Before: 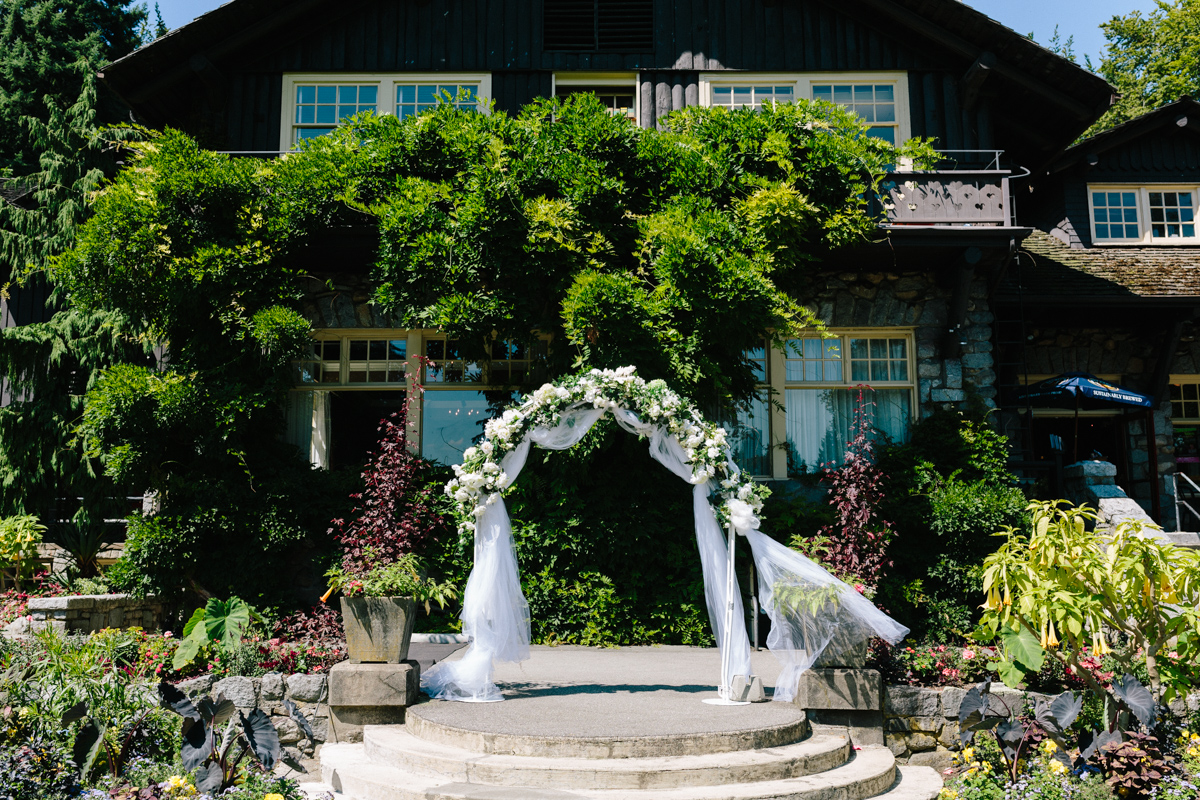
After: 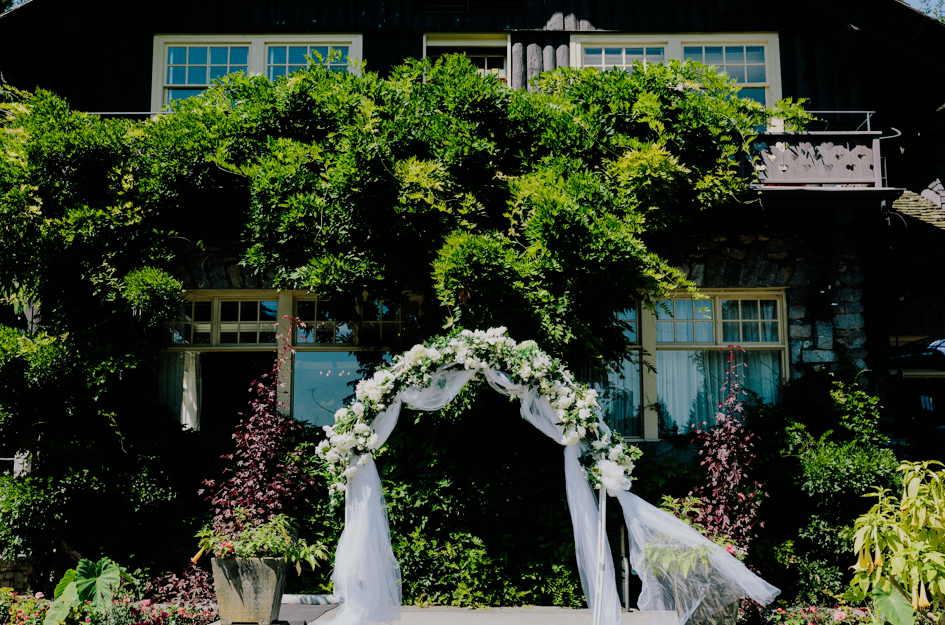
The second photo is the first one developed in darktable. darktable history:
contrast brightness saturation: contrast 0.05
crop and rotate: left 10.77%, top 5.1%, right 10.41%, bottom 16.76%
filmic rgb: black relative exposure -7.65 EV, white relative exposure 4.56 EV, hardness 3.61
